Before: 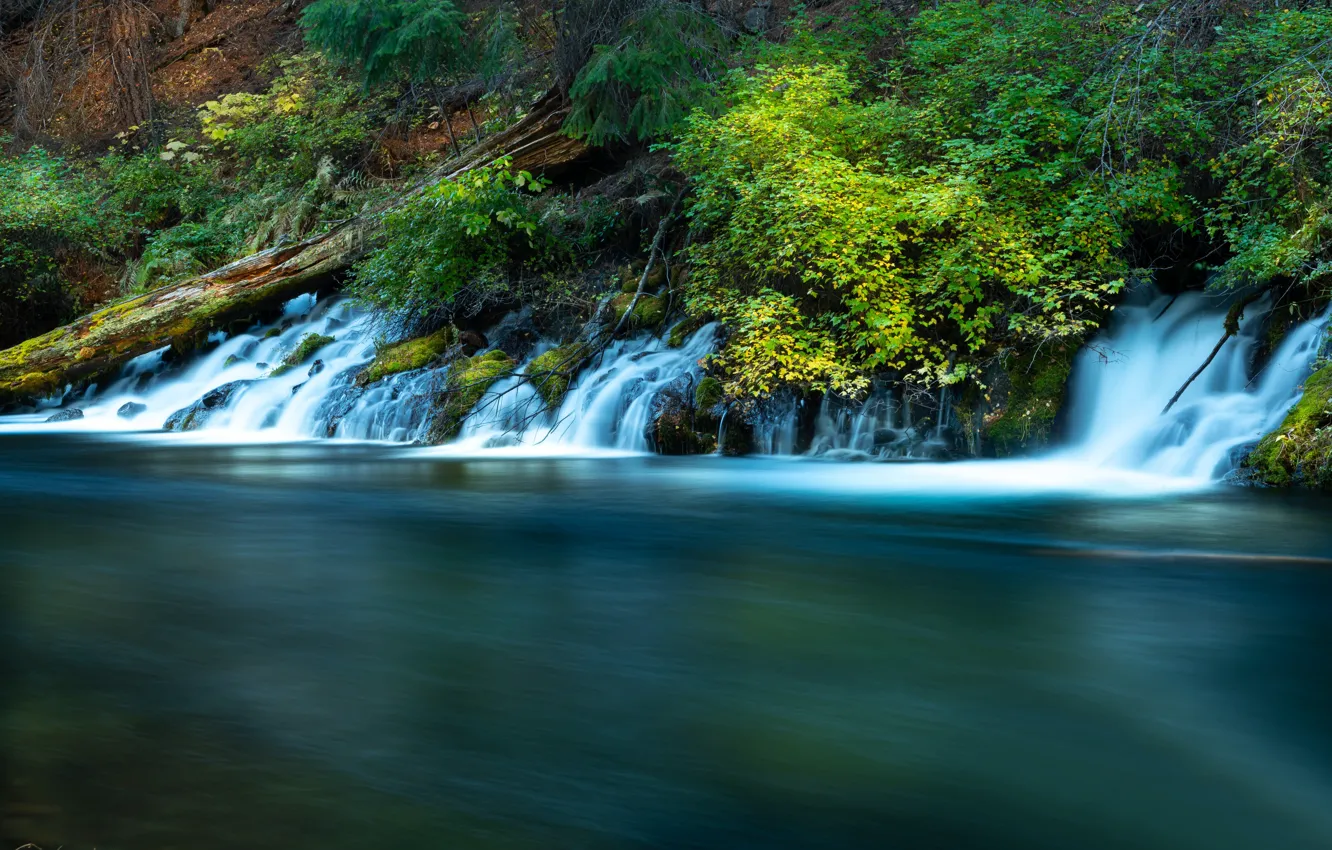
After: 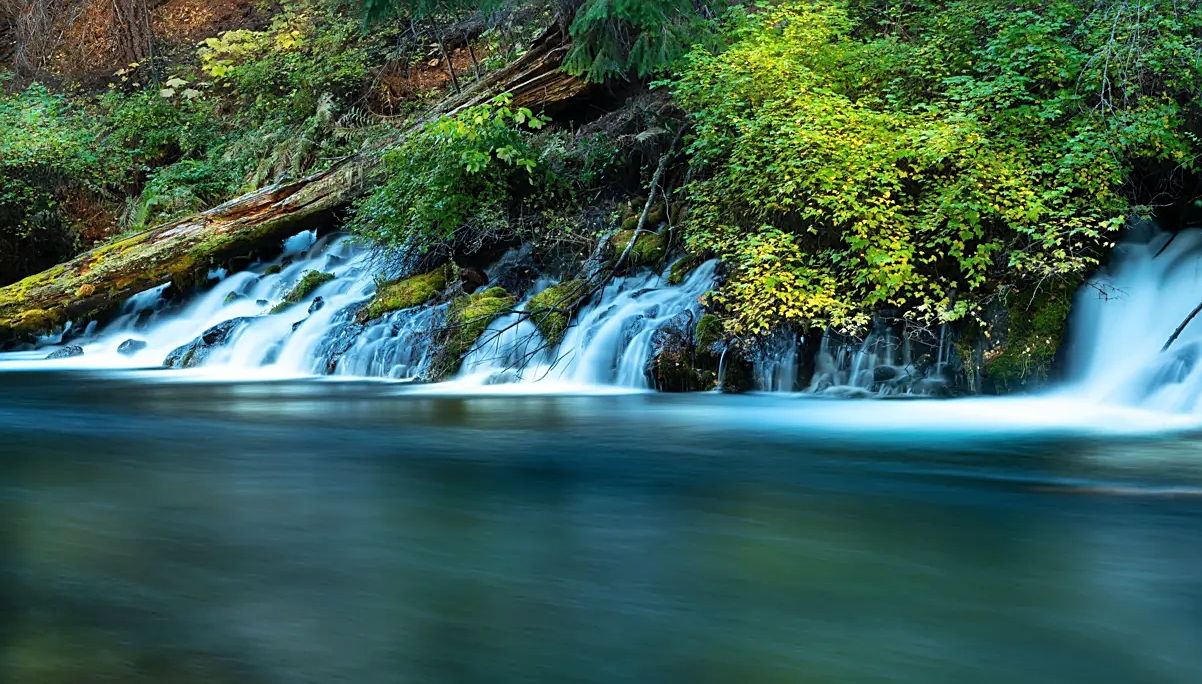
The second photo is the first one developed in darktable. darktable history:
sharpen: on, module defaults
crop: top 7.49%, right 9.717%, bottom 11.943%
shadows and highlights: shadows 53, soften with gaussian
